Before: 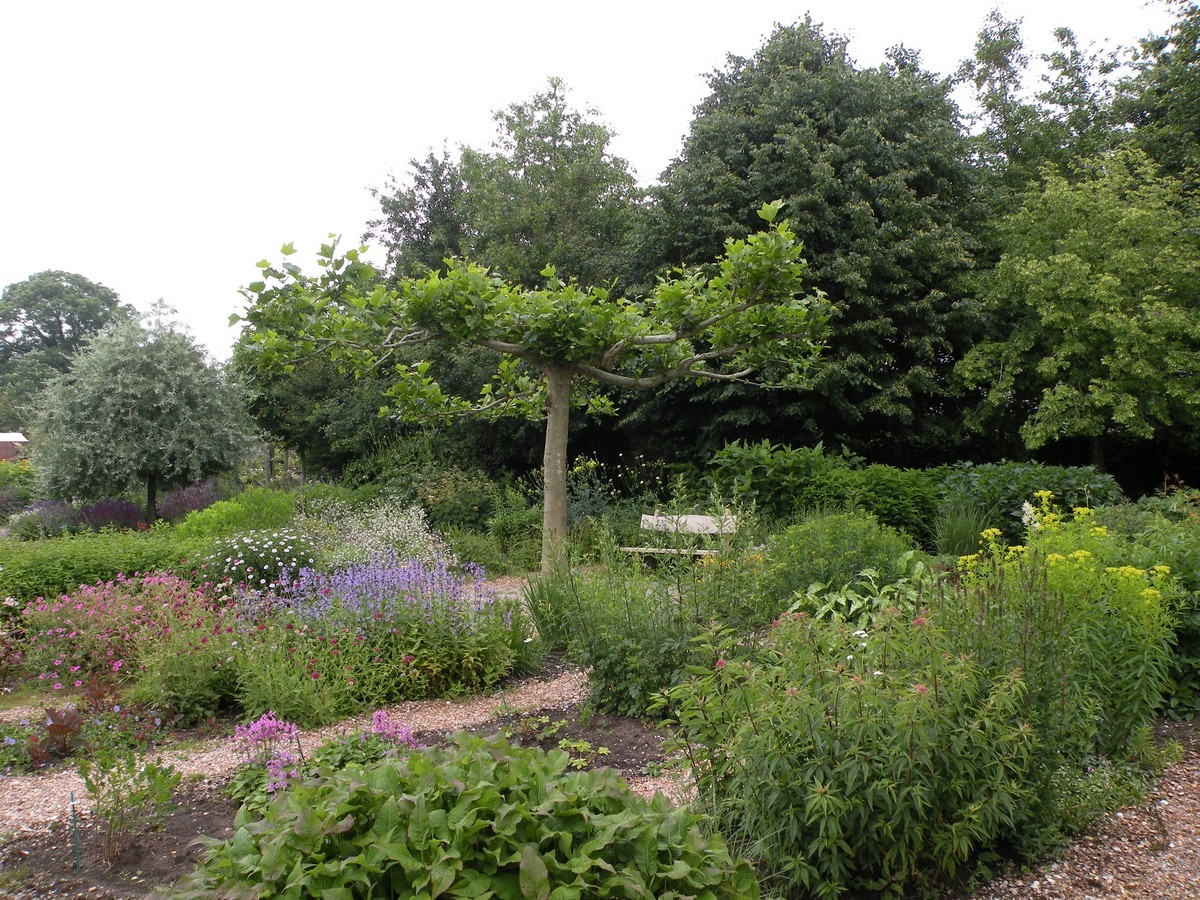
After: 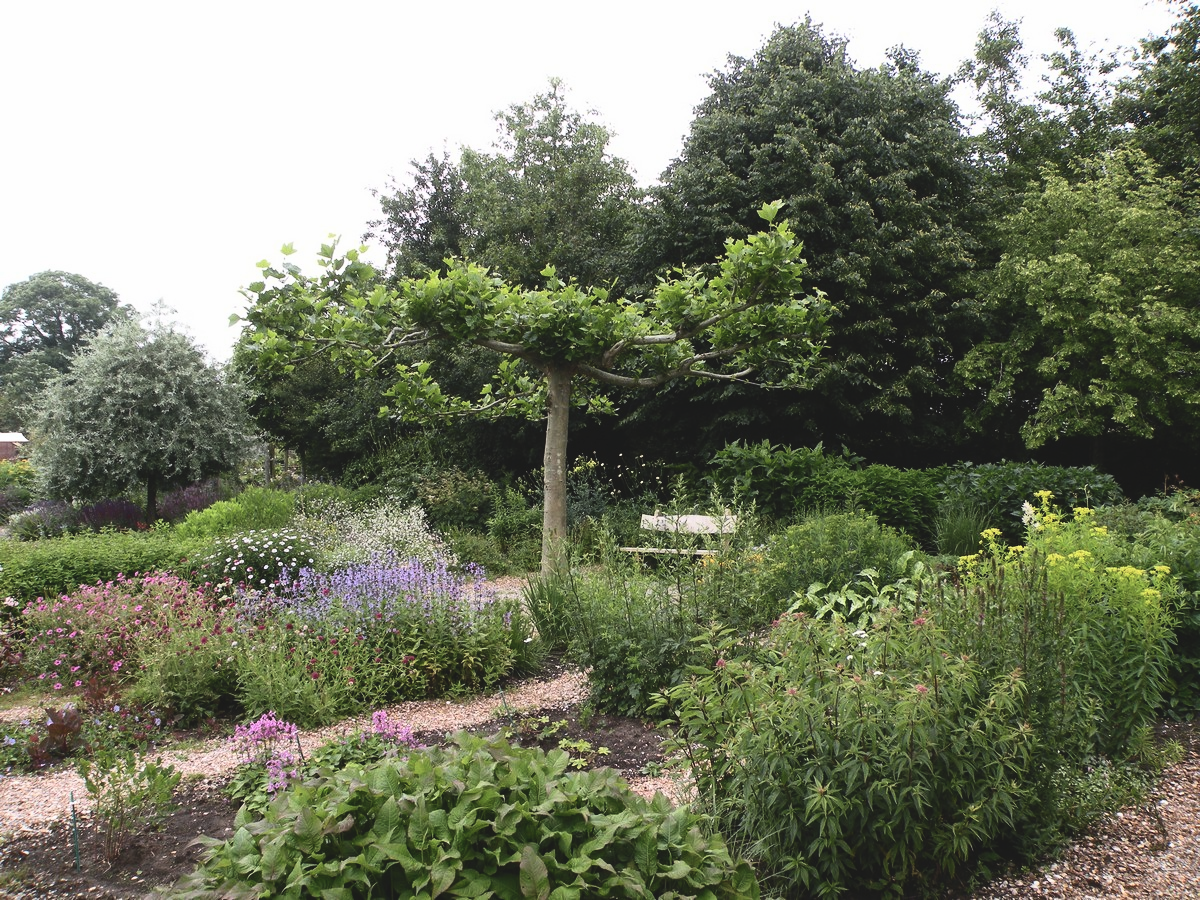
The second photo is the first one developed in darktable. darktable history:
contrast brightness saturation: contrast 0.28
exposure: black level correction -0.023, exposure -0.039 EV, compensate highlight preservation false
